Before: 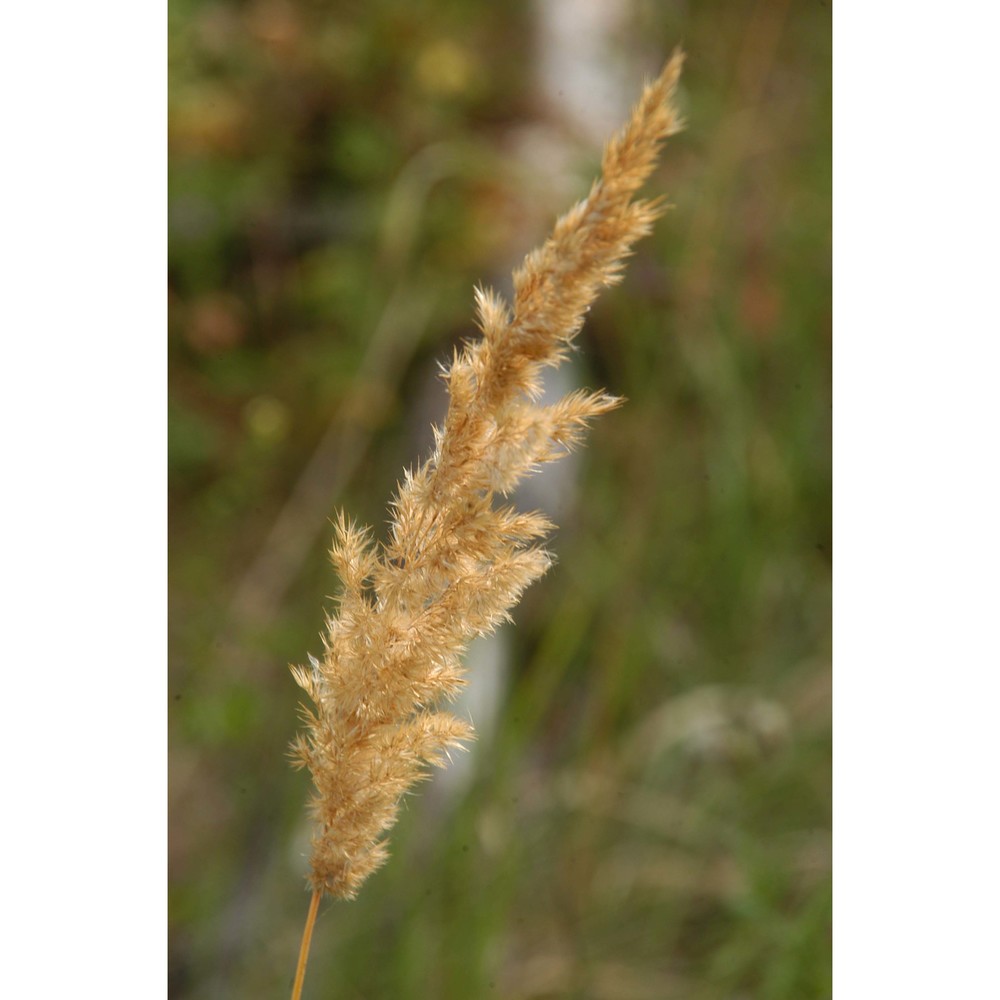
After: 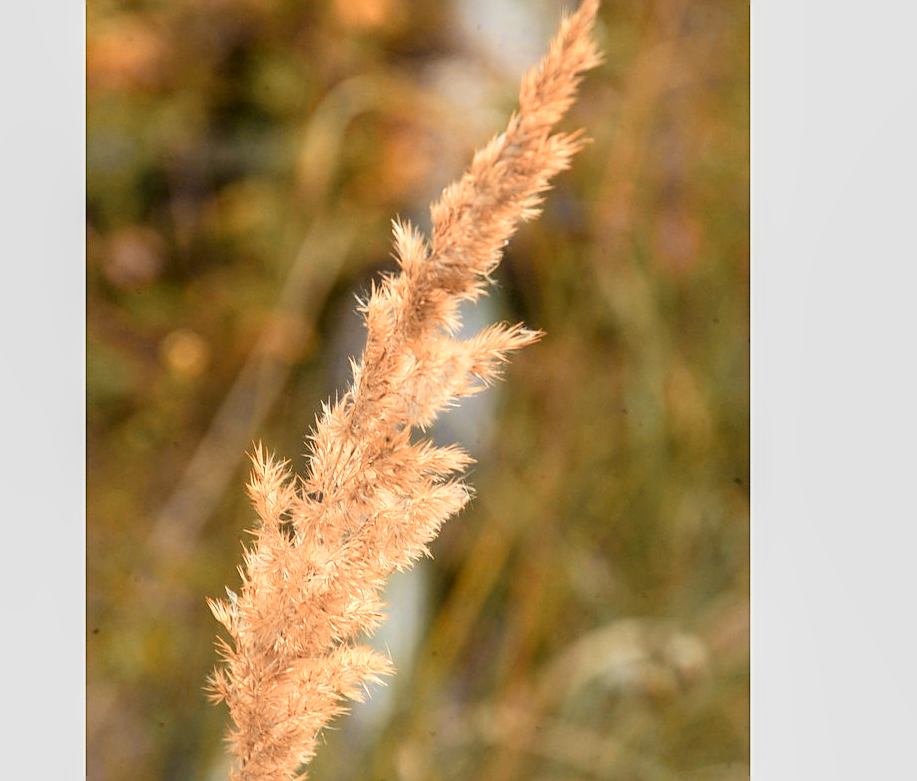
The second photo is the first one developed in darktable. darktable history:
filmic rgb: black relative exposure -16 EV, white relative exposure 4.97 EV, threshold 3.04 EV, hardness 6.2, color science v6 (2022), enable highlight reconstruction true
crop: left 8.277%, top 6.606%, bottom 15.226%
color zones: curves: ch0 [(0.009, 0.528) (0.136, 0.6) (0.255, 0.586) (0.39, 0.528) (0.522, 0.584) (0.686, 0.736) (0.849, 0.561)]; ch1 [(0.045, 0.781) (0.14, 0.416) (0.257, 0.695) (0.442, 0.032) (0.738, 0.338) (0.818, 0.632) (0.891, 0.741) (1, 0.704)]; ch2 [(0, 0.667) (0.141, 0.52) (0.26, 0.37) (0.474, 0.432) (0.743, 0.286)]
contrast brightness saturation: saturation -0.053
local contrast: on, module defaults
sharpen: on, module defaults
exposure: exposure 0.483 EV, compensate highlight preservation false
